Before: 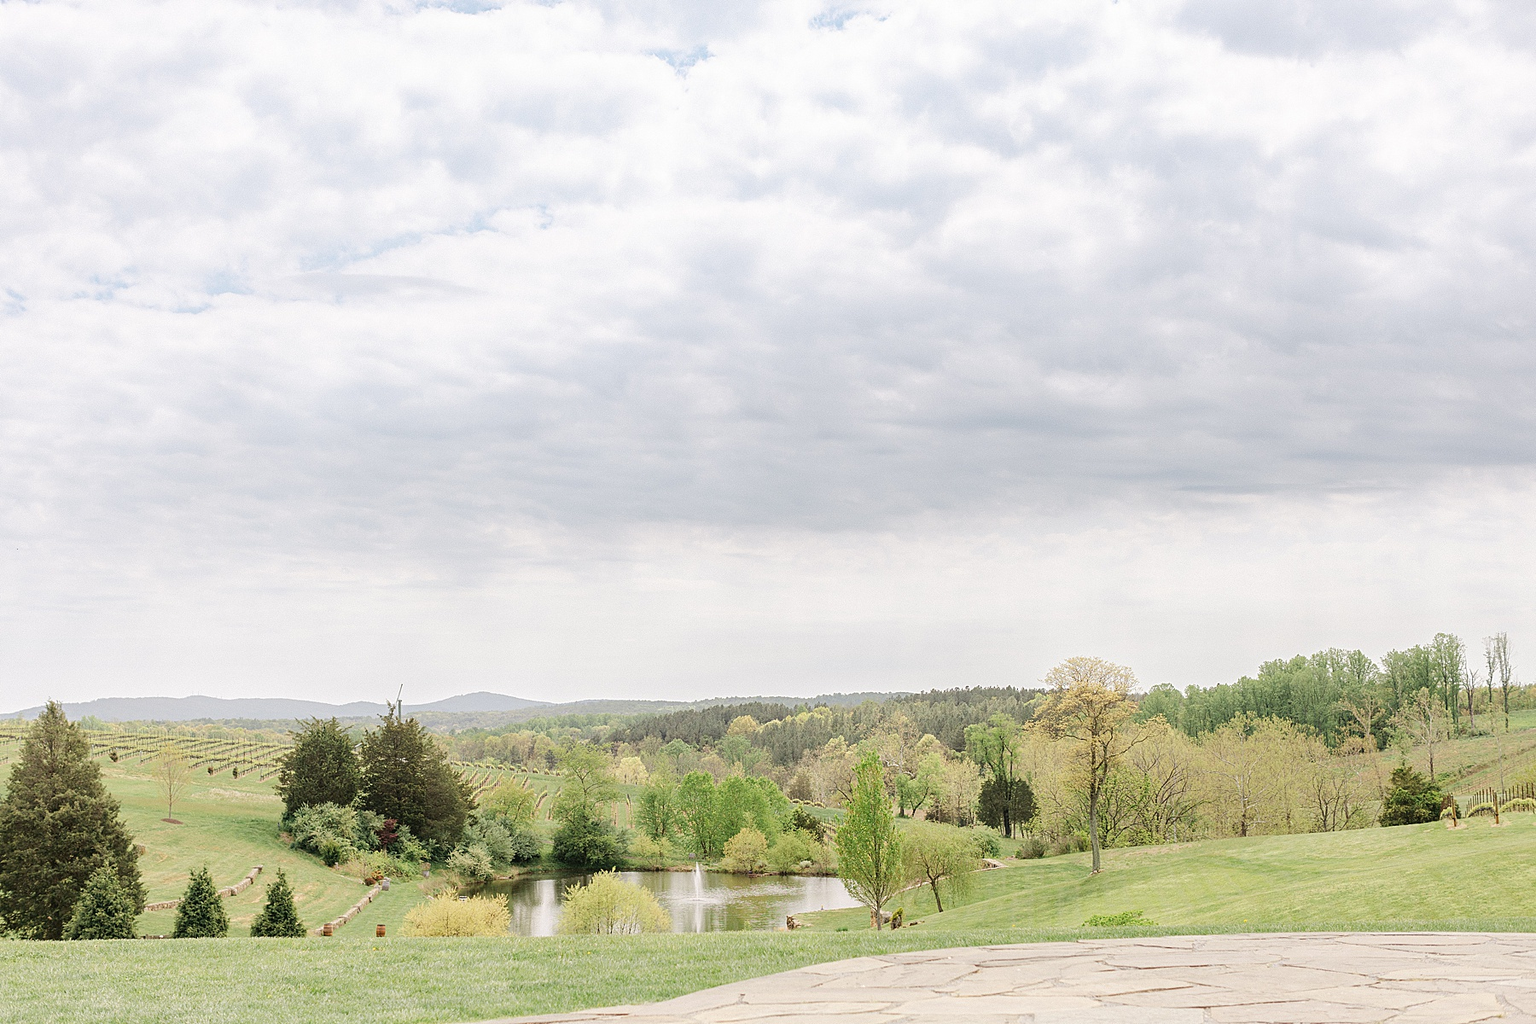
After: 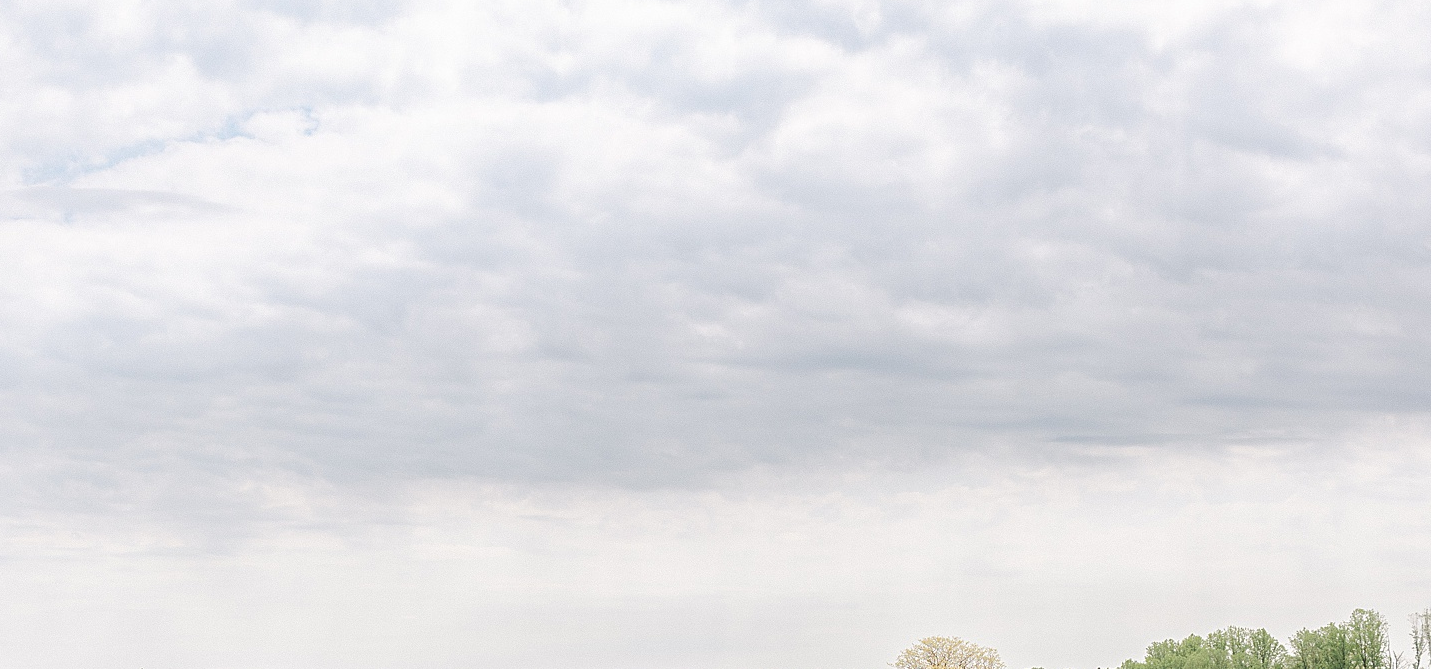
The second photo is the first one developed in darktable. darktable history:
crop: left 18.31%, top 11.091%, right 2.147%, bottom 33.127%
